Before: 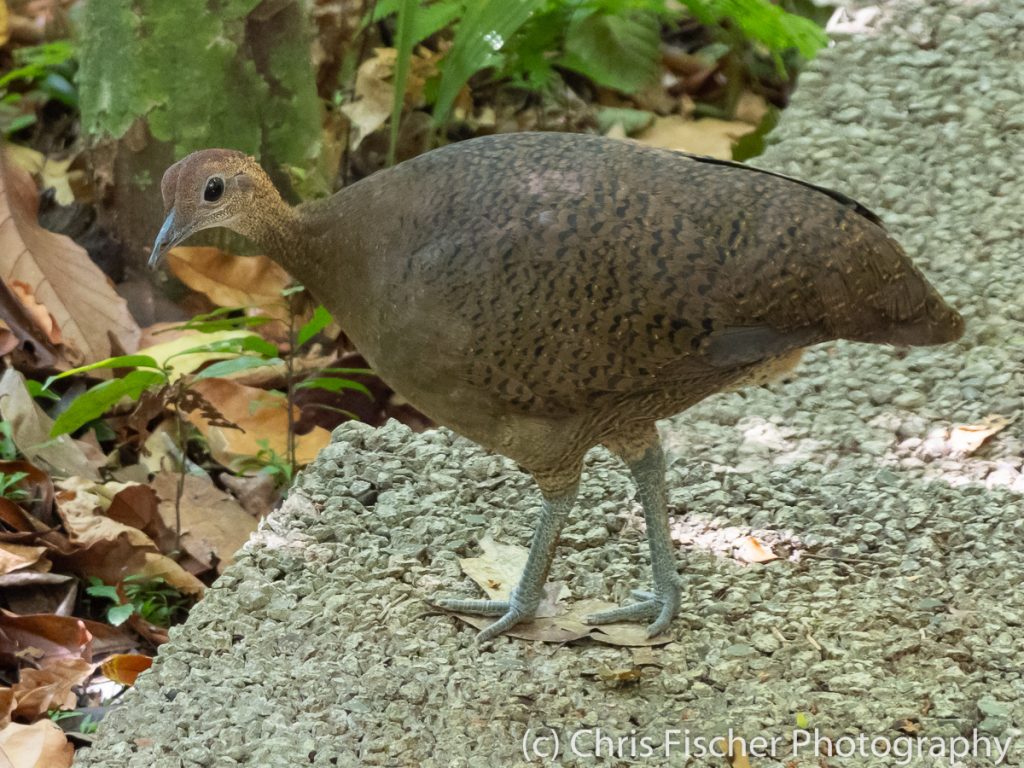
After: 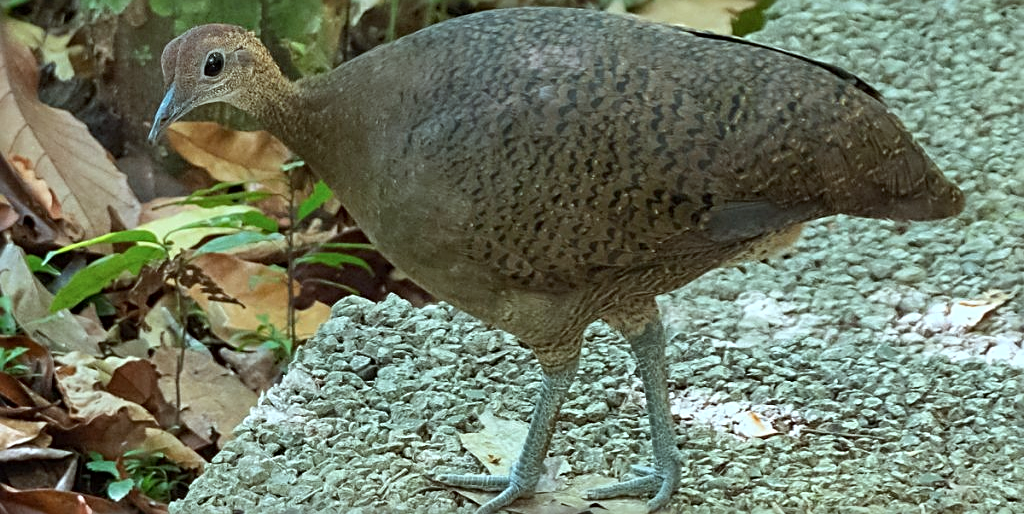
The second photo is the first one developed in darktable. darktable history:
local contrast: mode bilateral grid, contrast 100, coarseness 99, detail 108%, midtone range 0.2
crop: top 16.29%, bottom 16.746%
shadows and highlights: shadows 30.75, highlights 1.59, soften with gaussian
sharpen: radius 2.547, amount 0.648
color correction: highlights a* -10.19, highlights b* -10.4
